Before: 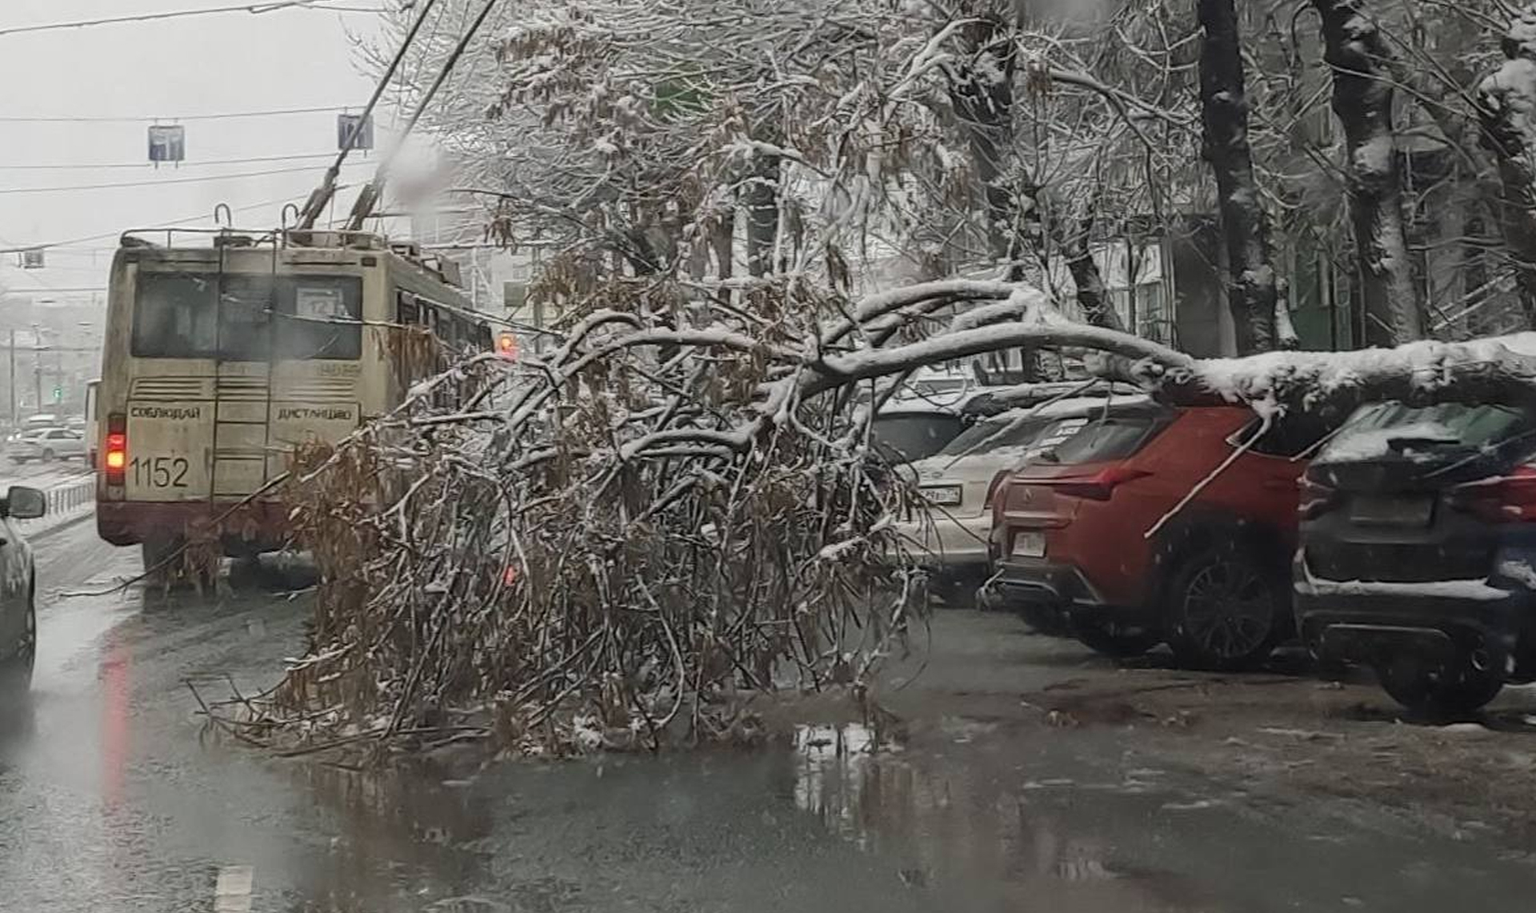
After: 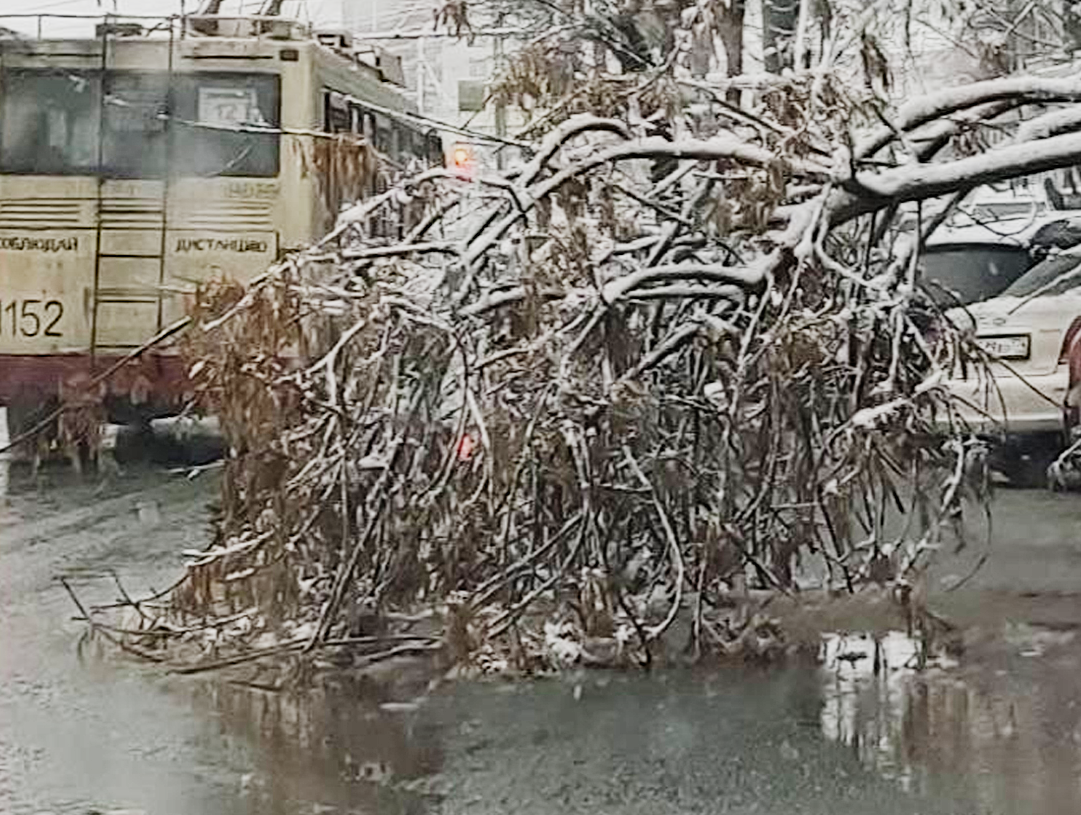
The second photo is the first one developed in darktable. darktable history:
crop: left 8.966%, top 23.852%, right 34.699%, bottom 4.703%
white balance: emerald 1
exposure: exposure 1 EV, compensate highlight preservation false
sigmoid: skew -0.2, preserve hue 0%, red attenuation 0.1, red rotation 0.035, green attenuation 0.1, green rotation -0.017, blue attenuation 0.15, blue rotation -0.052, base primaries Rec2020
haze removal: compatibility mode true, adaptive false
